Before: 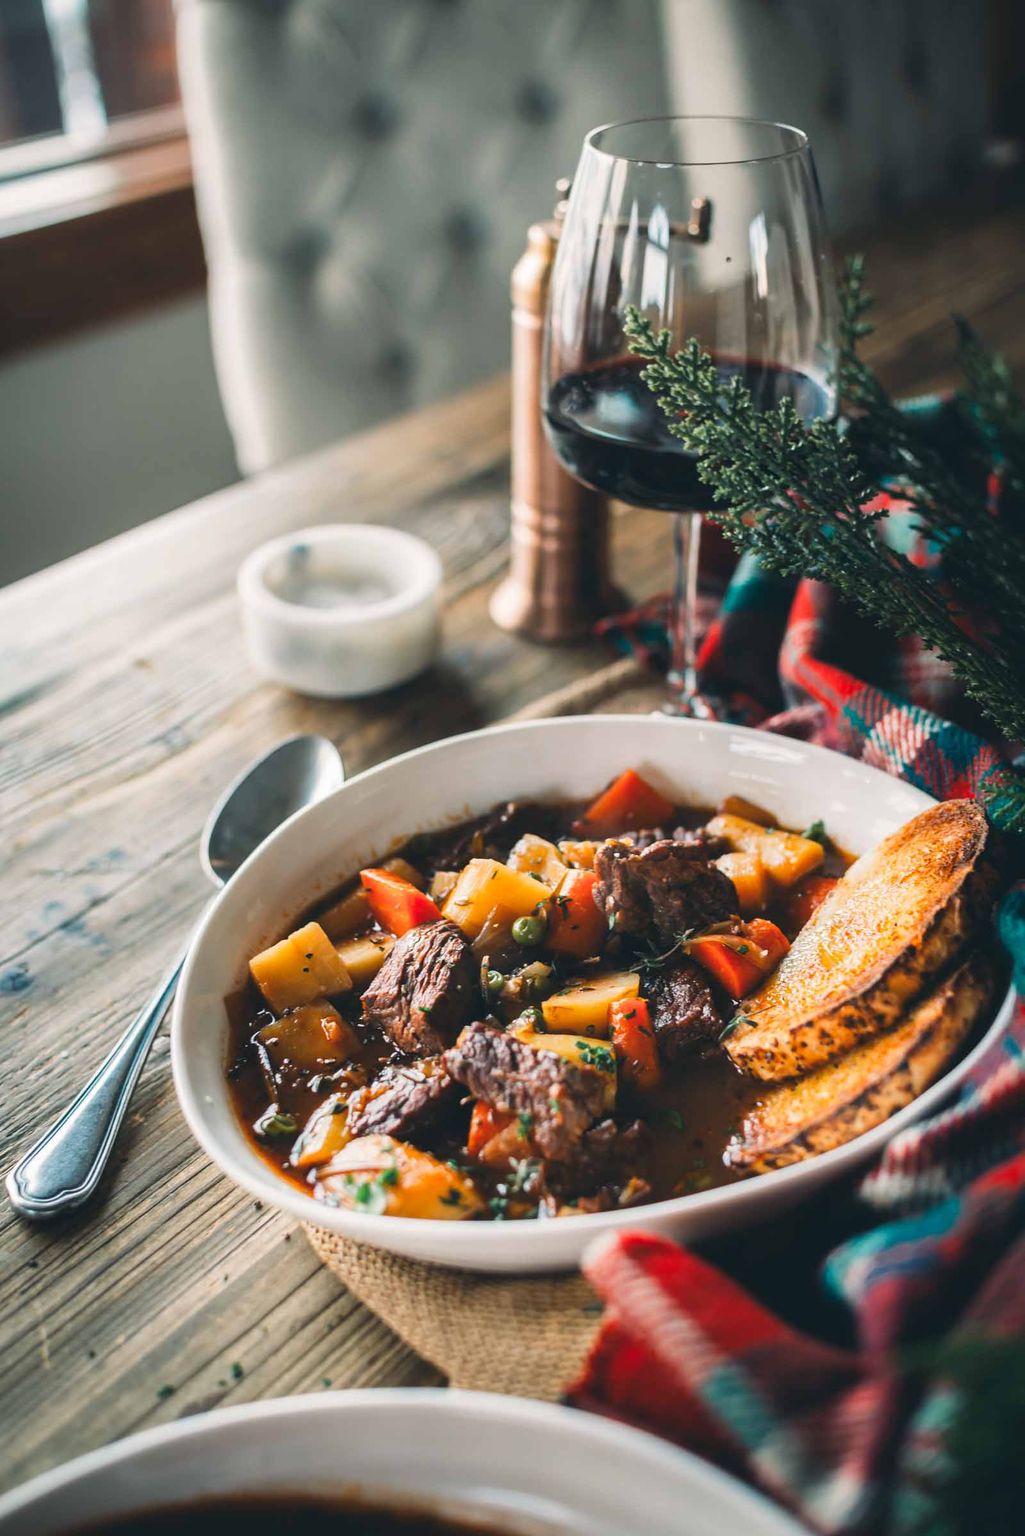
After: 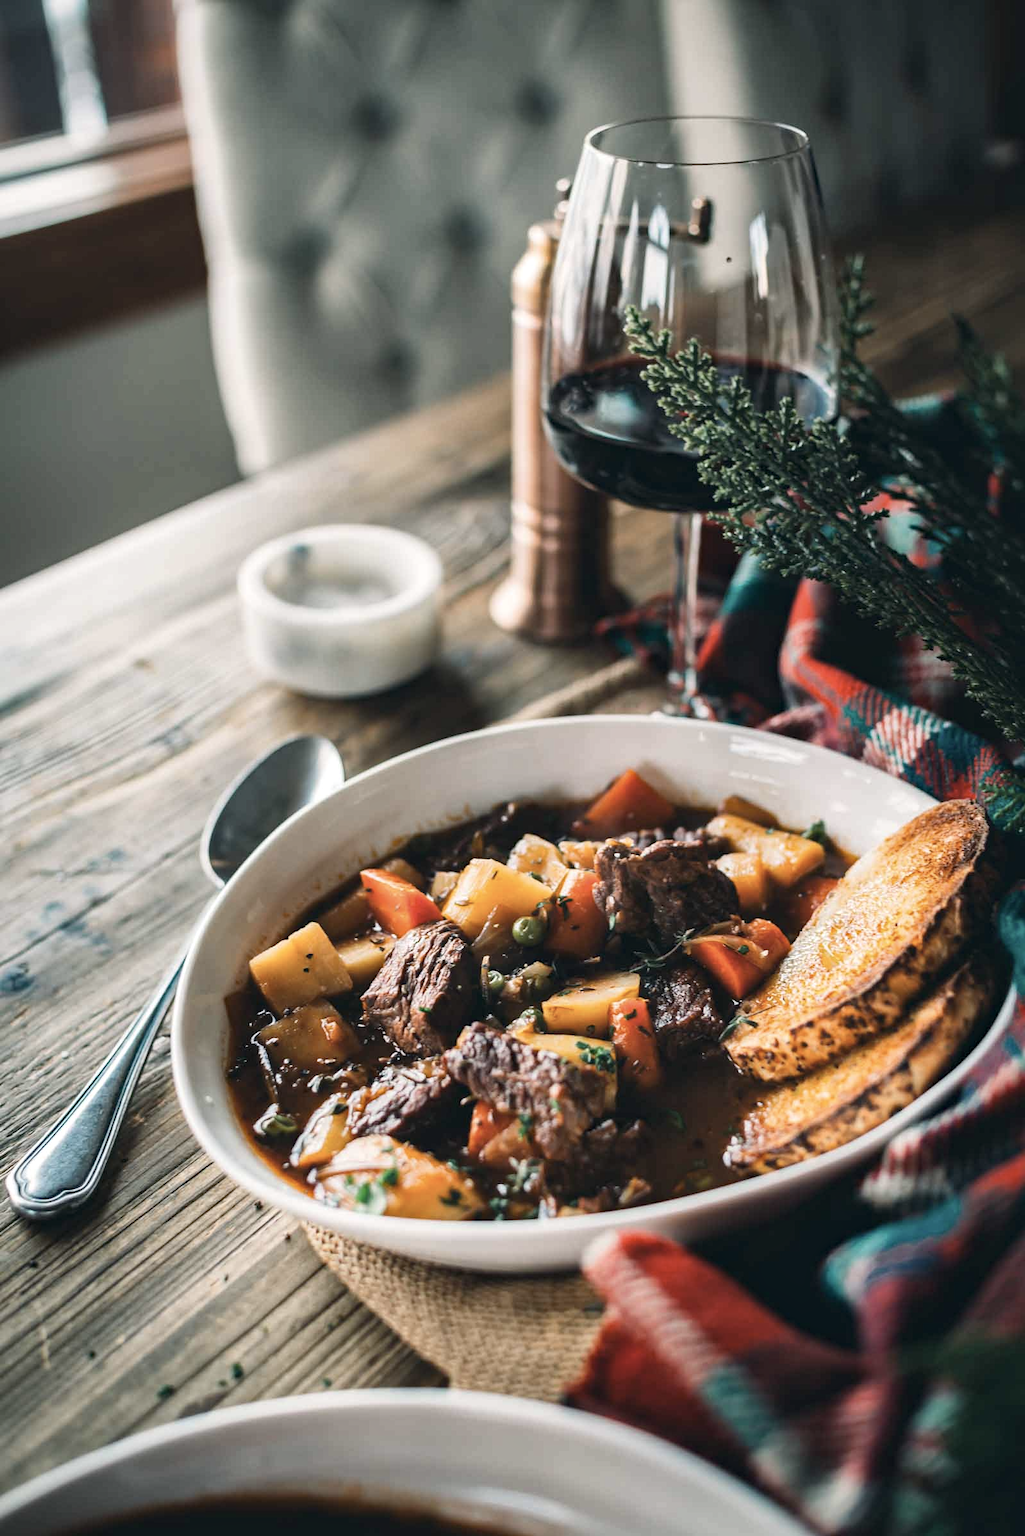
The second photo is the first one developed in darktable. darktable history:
local contrast: mode bilateral grid, contrast 19, coarseness 50, detail 119%, midtone range 0.2
contrast brightness saturation: contrast 0.095, saturation -0.281
haze removal: compatibility mode true, adaptive false
